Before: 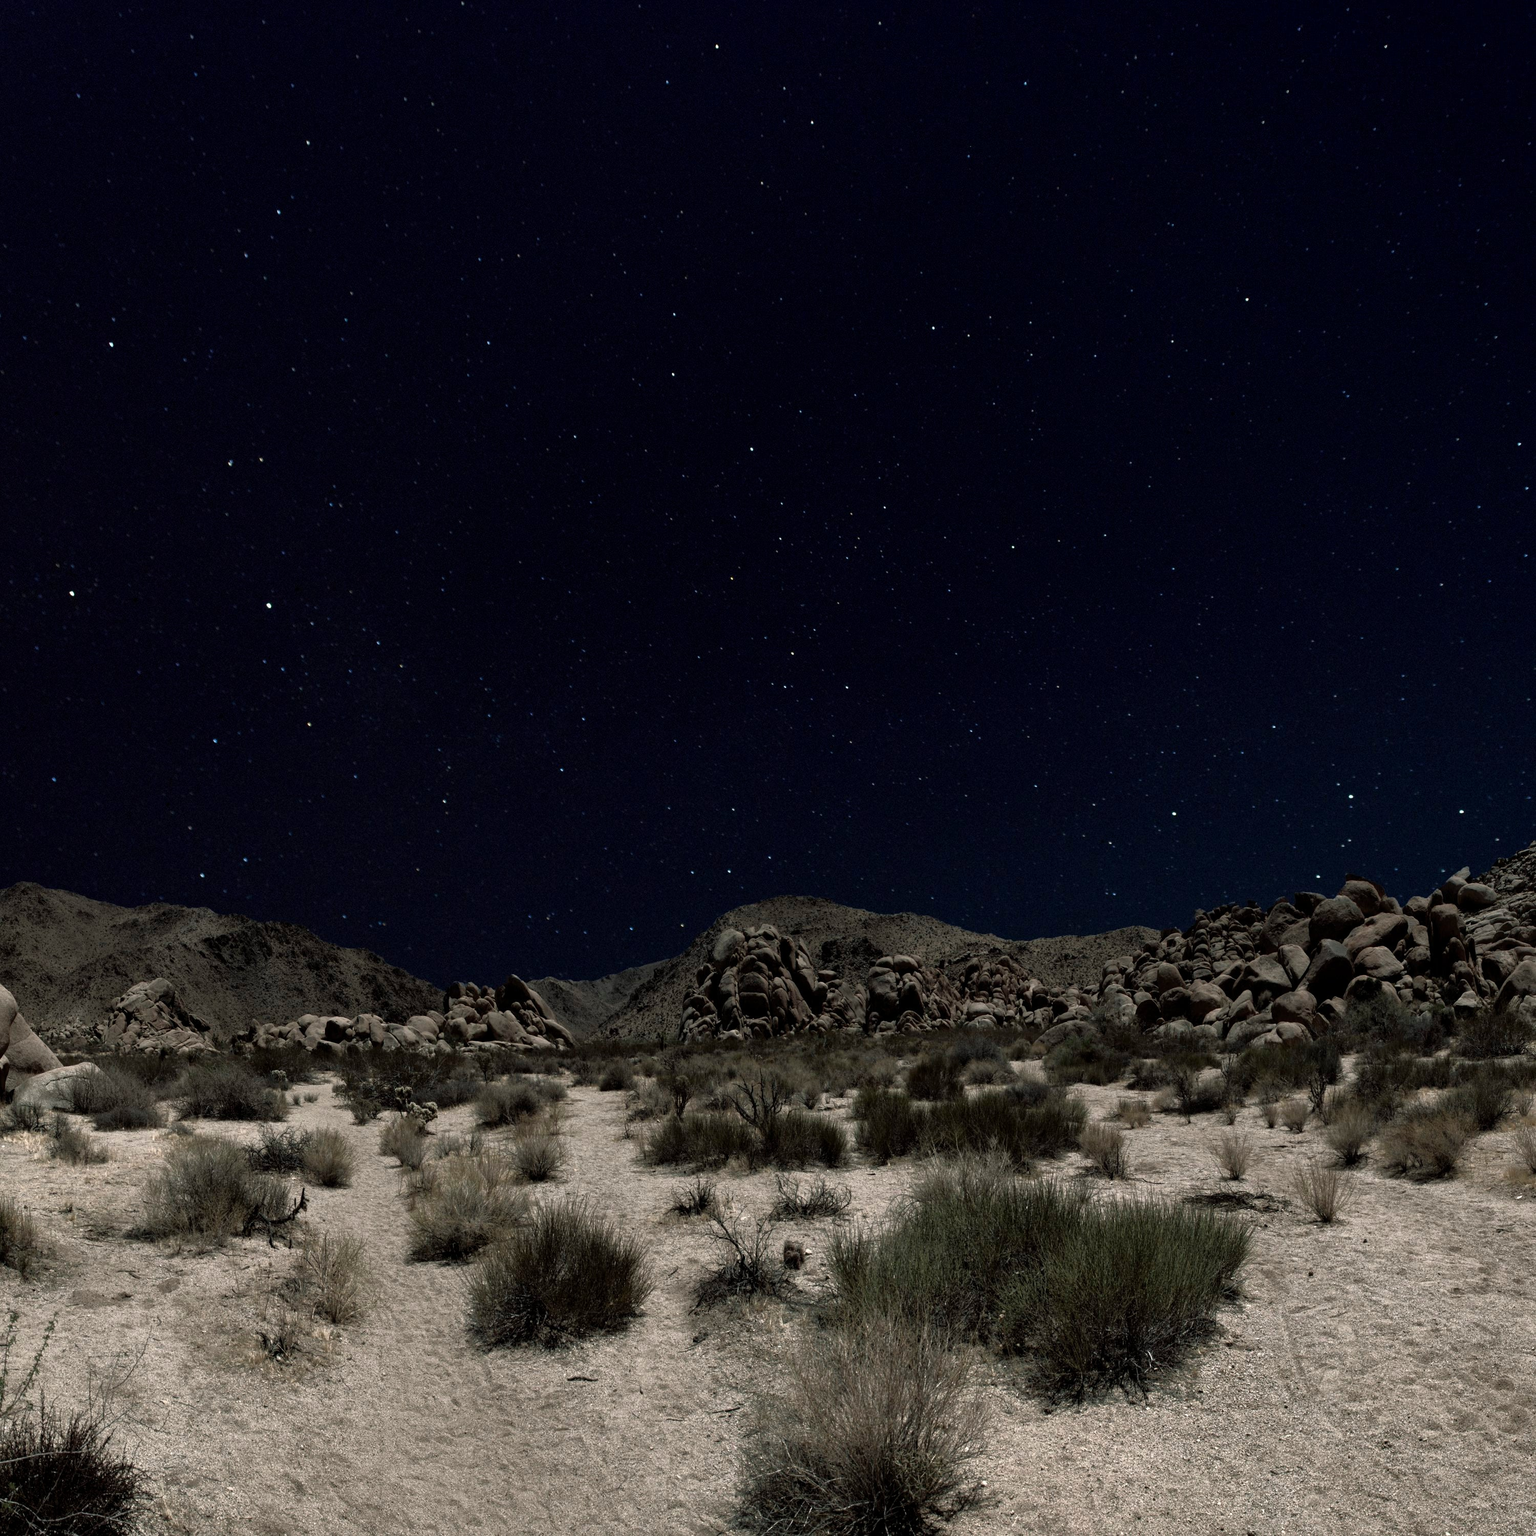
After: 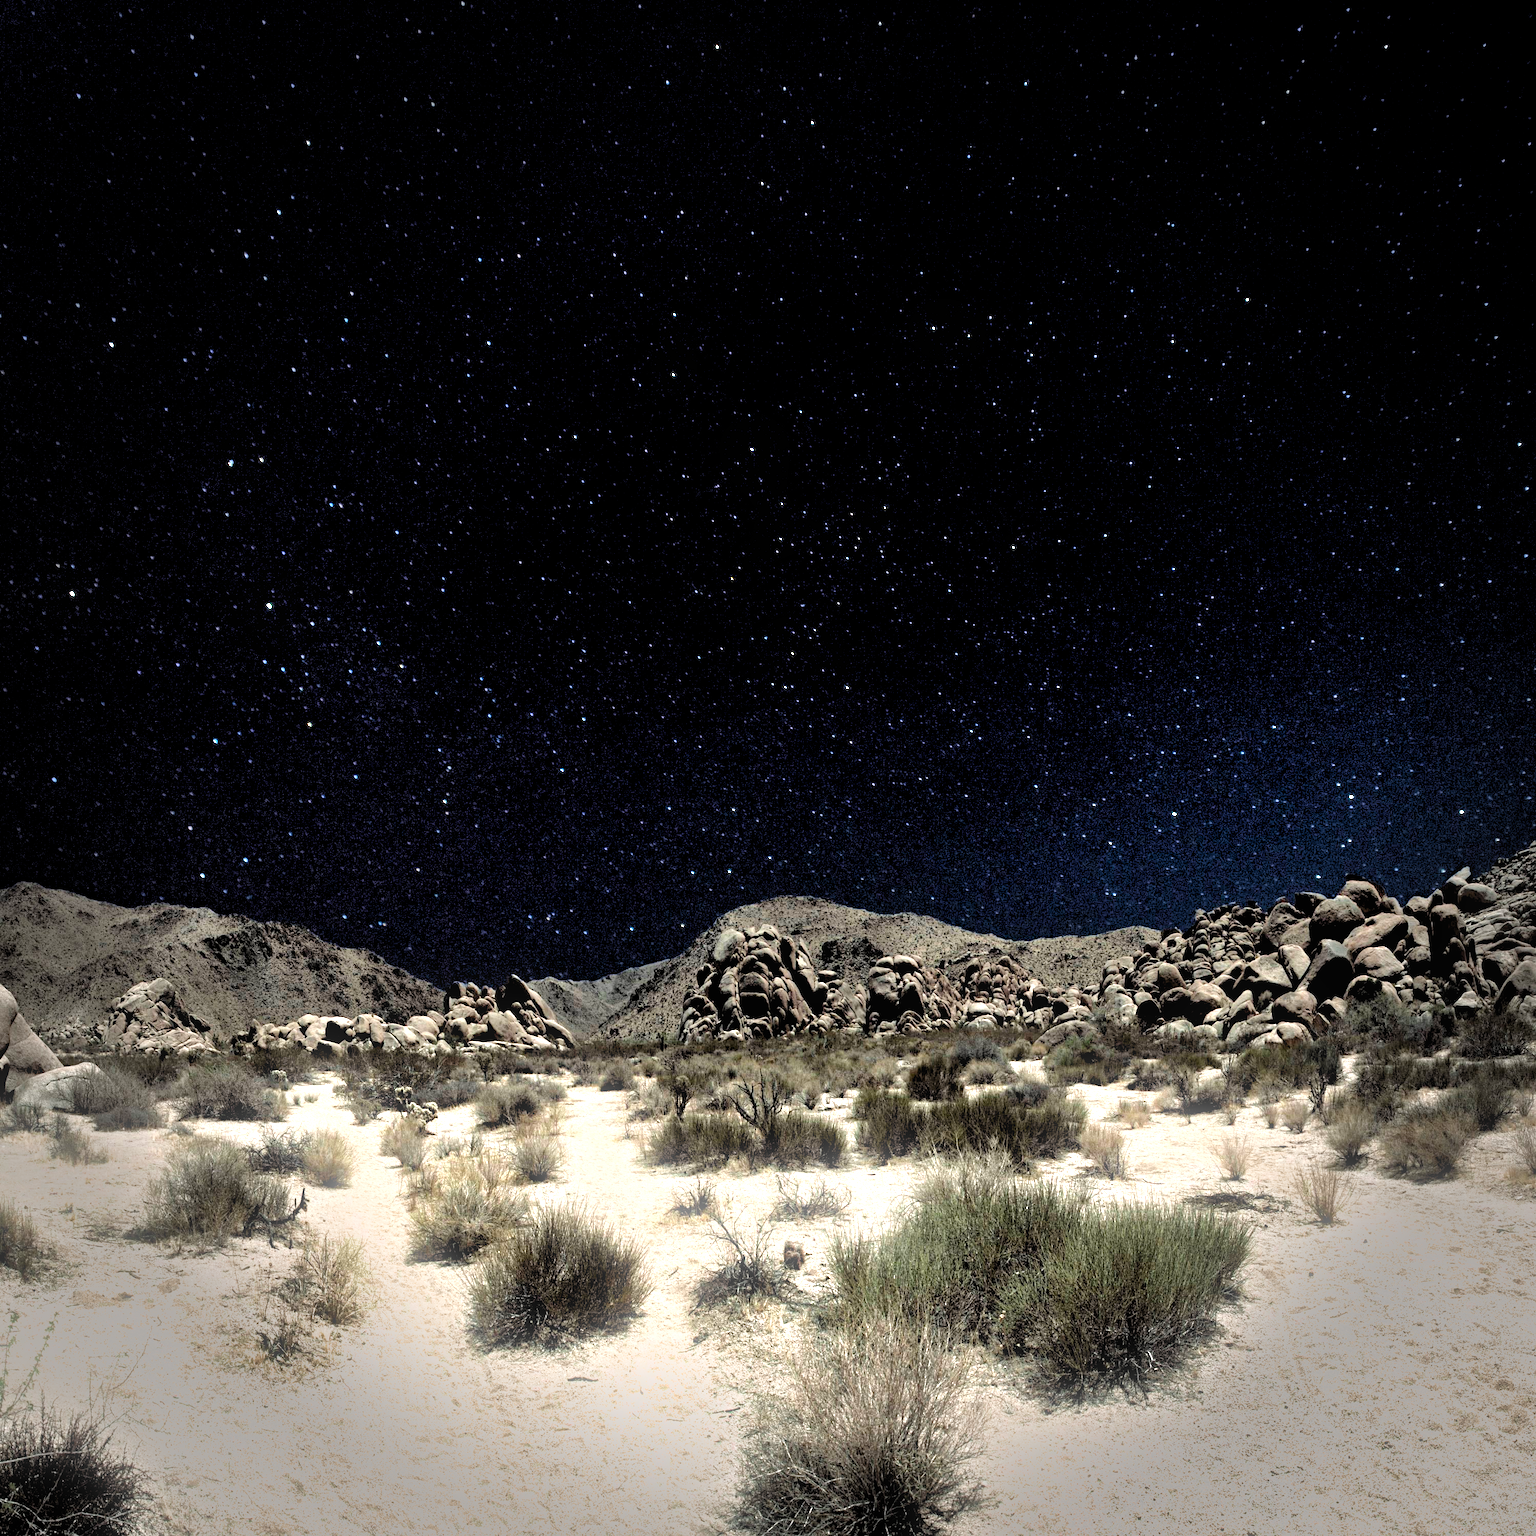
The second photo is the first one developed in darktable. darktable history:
haze removal: compatibility mode true, adaptive false
rgb levels: levels [[0.013, 0.434, 0.89], [0, 0.5, 1], [0, 0.5, 1]]
vignetting: fall-off start 66.7%, fall-off radius 39.74%, brightness -0.576, saturation -0.258, automatic ratio true, width/height ratio 0.671, dithering 16-bit output
exposure: black level correction 0, exposure 2.138 EV, compensate exposure bias true, compensate highlight preservation false
bloom: size 13.65%, threshold 98.39%, strength 4.82%
shadows and highlights: shadows 43.71, white point adjustment -1.46, soften with gaussian
